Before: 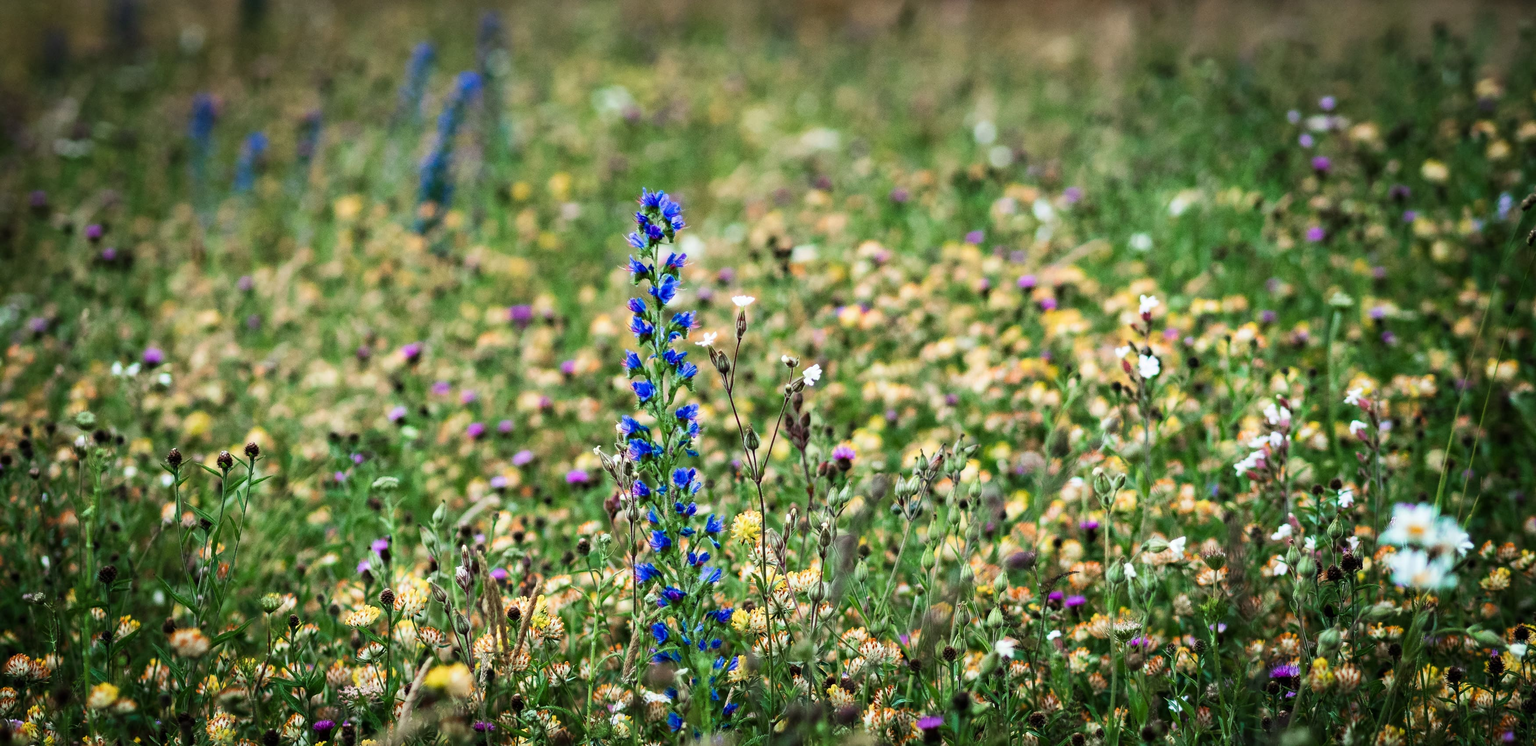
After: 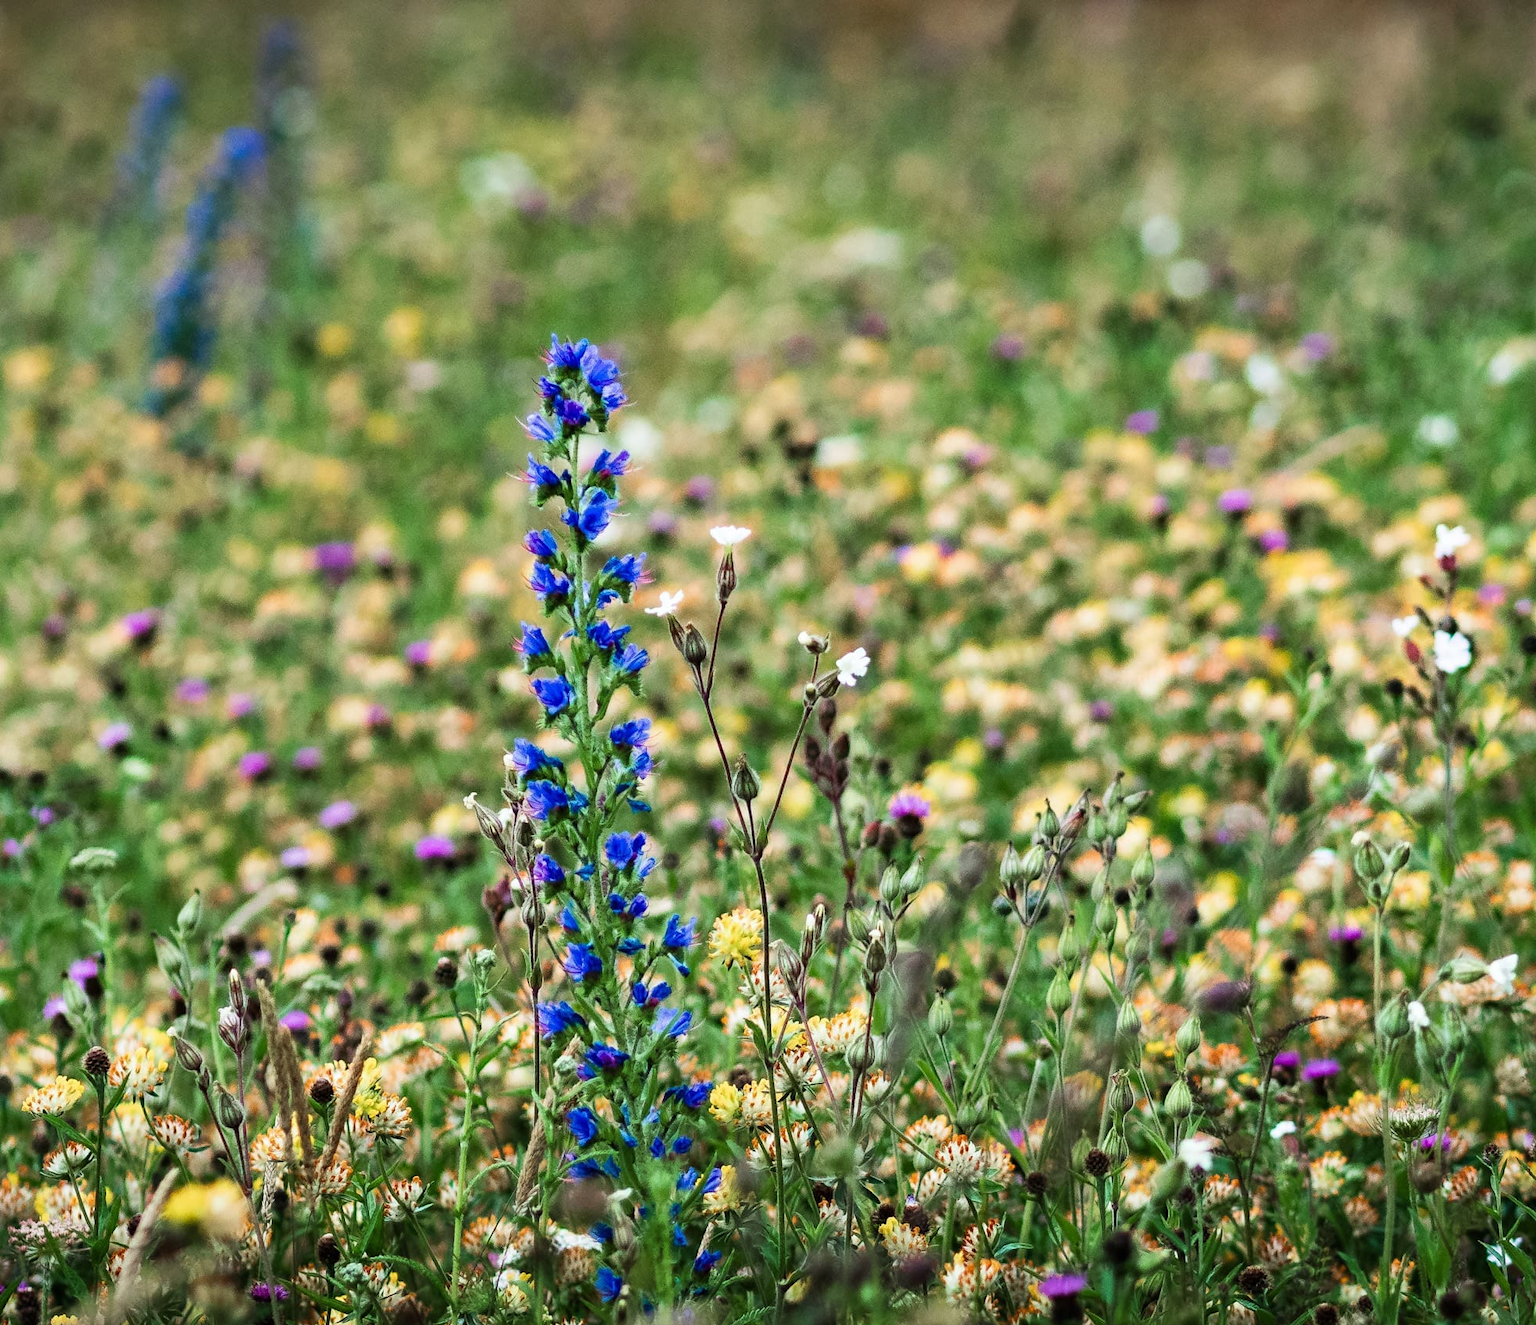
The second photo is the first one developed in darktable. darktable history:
exposure: black level correction 0, exposure 0.7 EV, compensate exposure bias true, compensate highlight preservation false
crop: left 21.674%, right 22.086%
